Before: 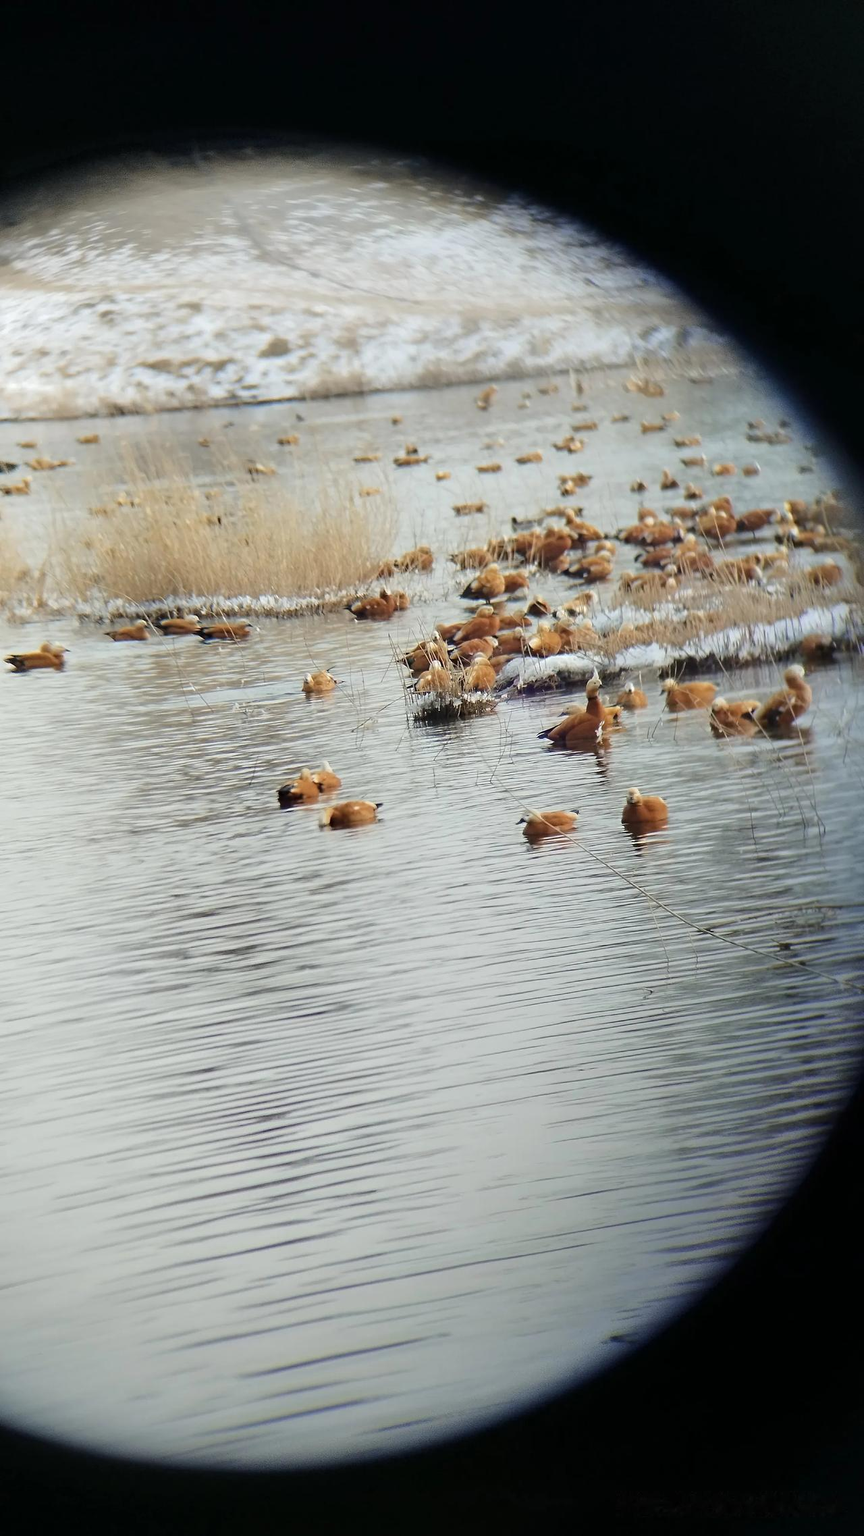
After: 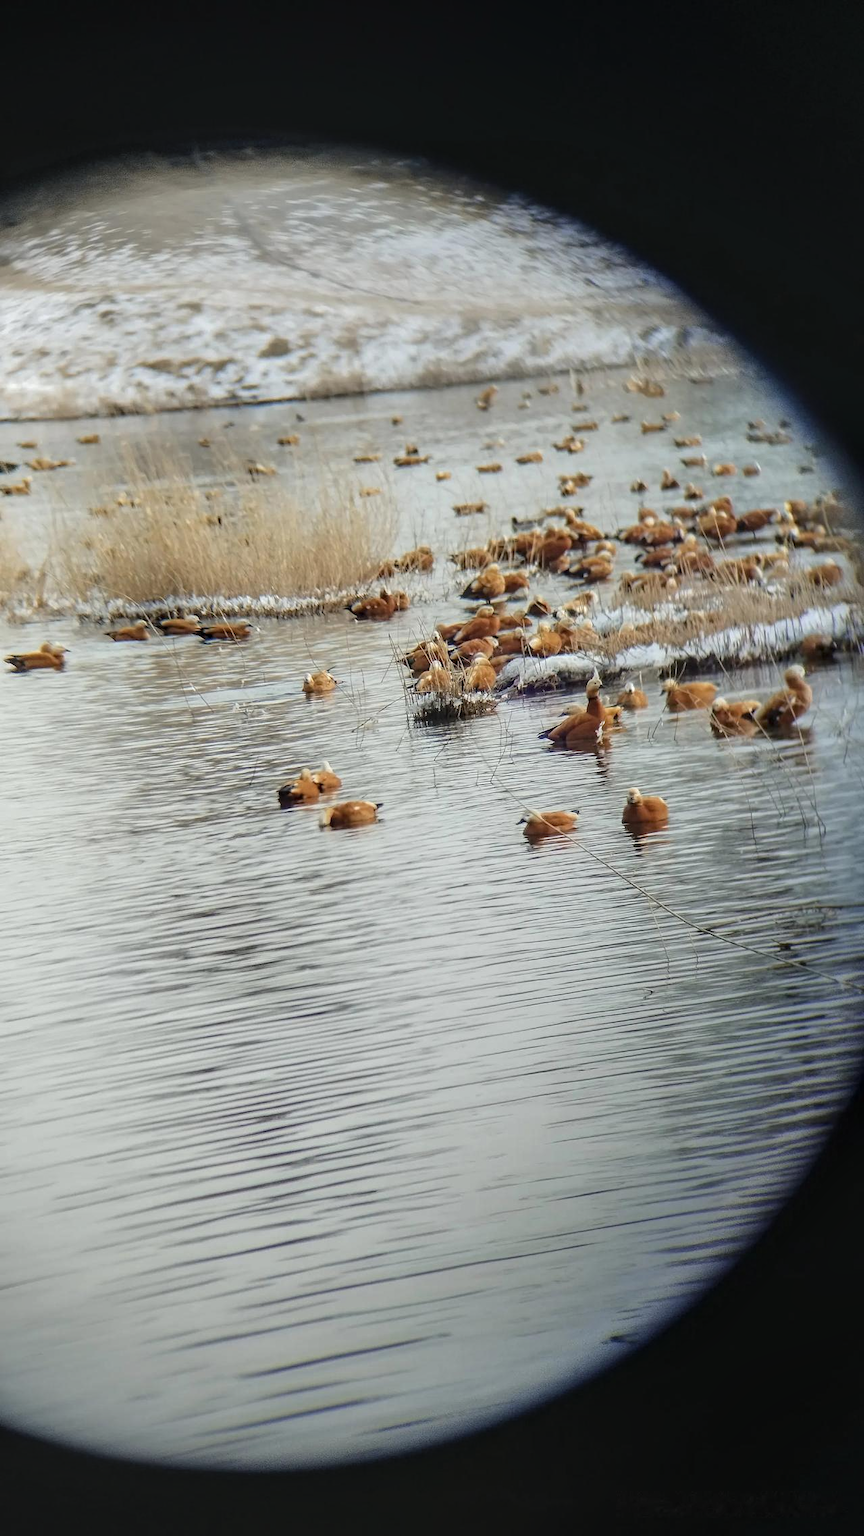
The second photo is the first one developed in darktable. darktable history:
local contrast: highlights 5%, shadows 1%, detail 134%
vignetting: fall-off radius 61%
